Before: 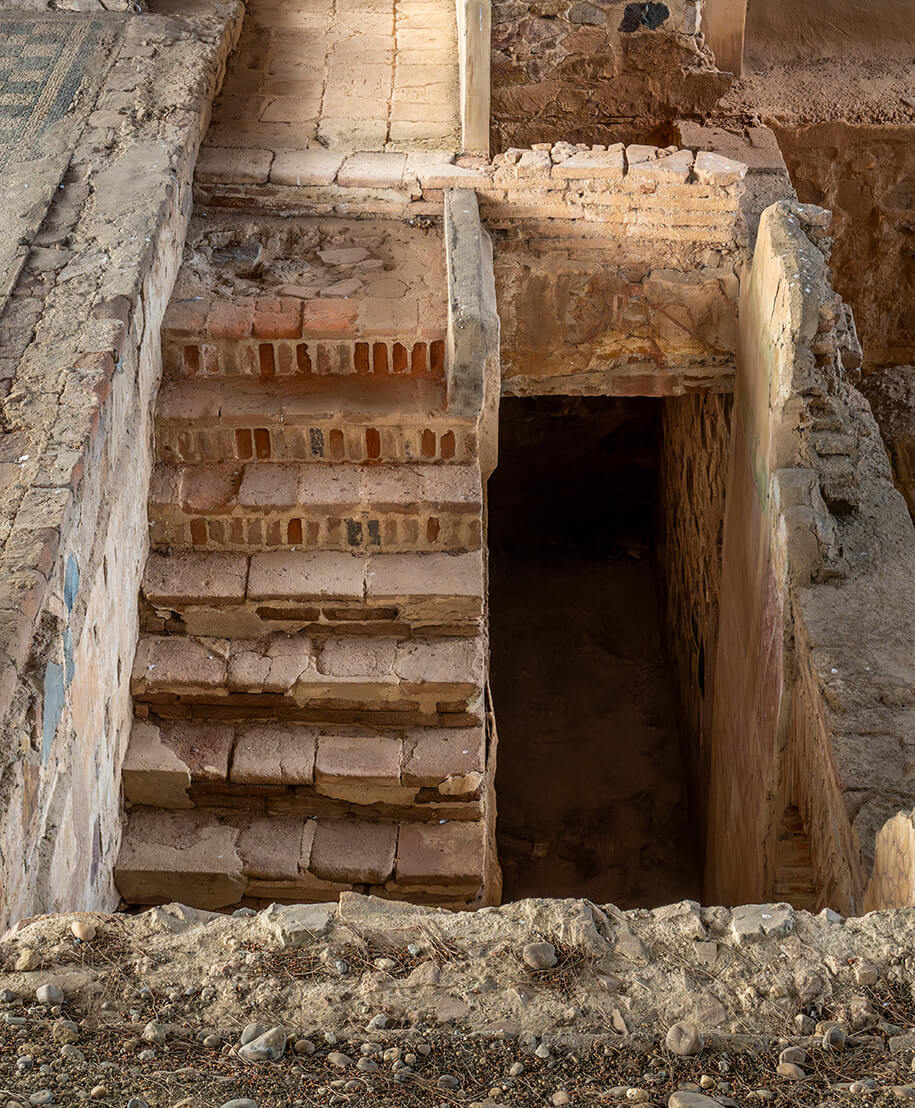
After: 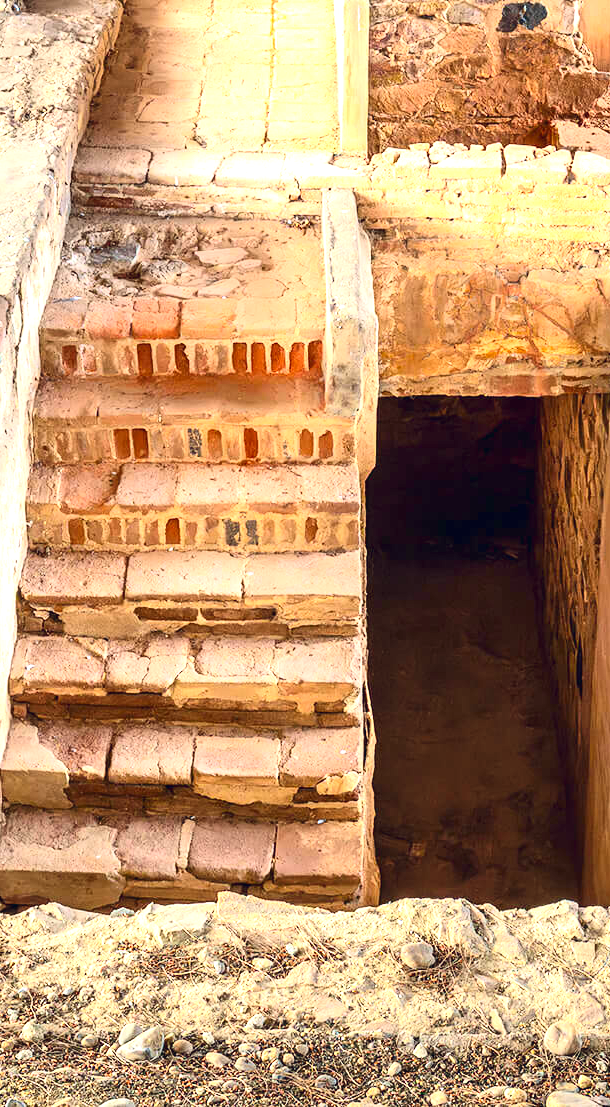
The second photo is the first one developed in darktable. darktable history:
color balance rgb: global offset › chroma 0.068%, global offset › hue 253.25°, linear chroma grading › global chroma 15.311%, perceptual saturation grading › global saturation -12.417%, global vibrance 21.034%
crop and rotate: left 13.346%, right 19.98%
contrast brightness saturation: contrast 0.226, brightness 0.113, saturation 0.289
exposure: black level correction 0, exposure 1.497 EV, compensate highlight preservation false
